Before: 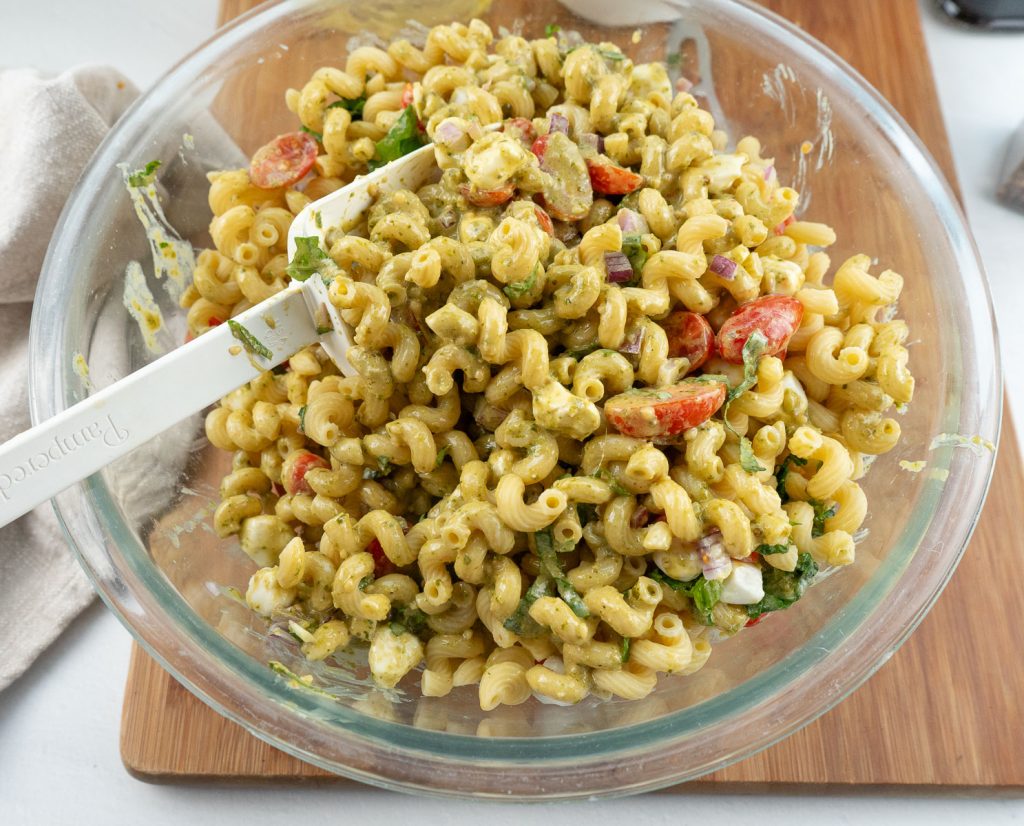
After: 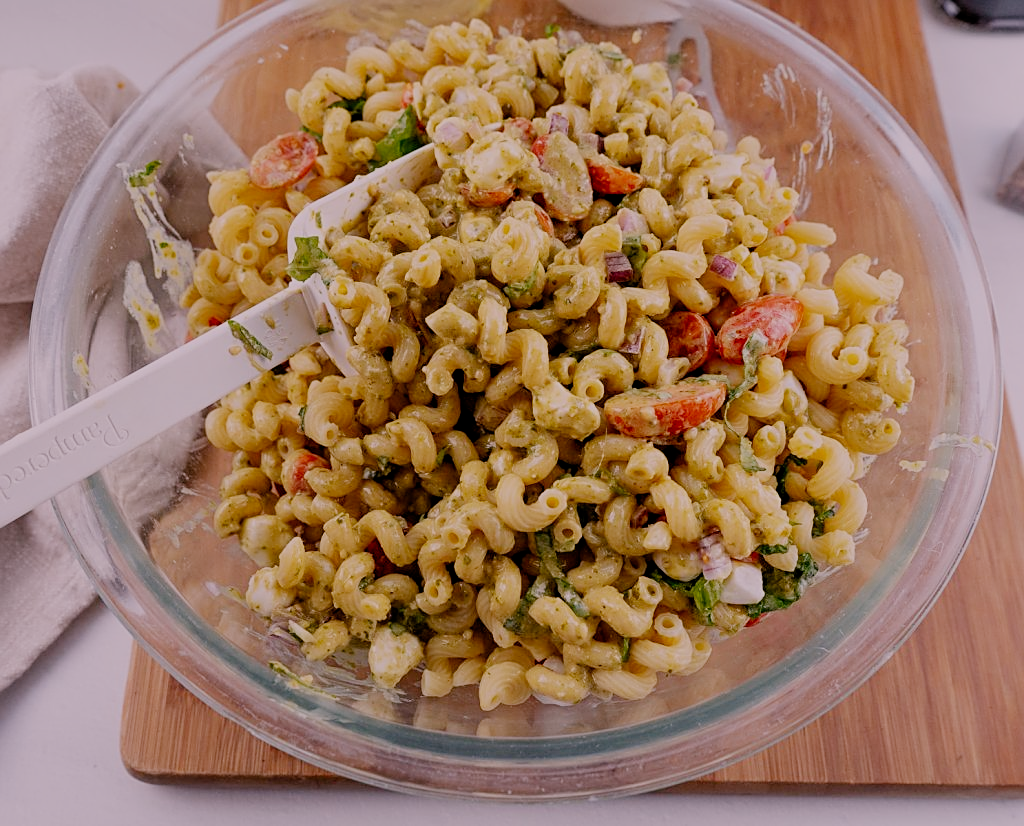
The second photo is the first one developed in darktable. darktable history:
filmic rgb: middle gray luminance 30%, black relative exposure -9 EV, white relative exposure 7 EV, threshold 6 EV, target black luminance 0%, hardness 2.94, latitude 2.04%, contrast 0.963, highlights saturation mix 5%, shadows ↔ highlights balance 12.16%, add noise in highlights 0, preserve chrominance no, color science v3 (2019), use custom middle-gray values true, iterations of high-quality reconstruction 0, contrast in highlights soft, enable highlight reconstruction true
white balance: red 1.188, blue 1.11
sharpen: on, module defaults
